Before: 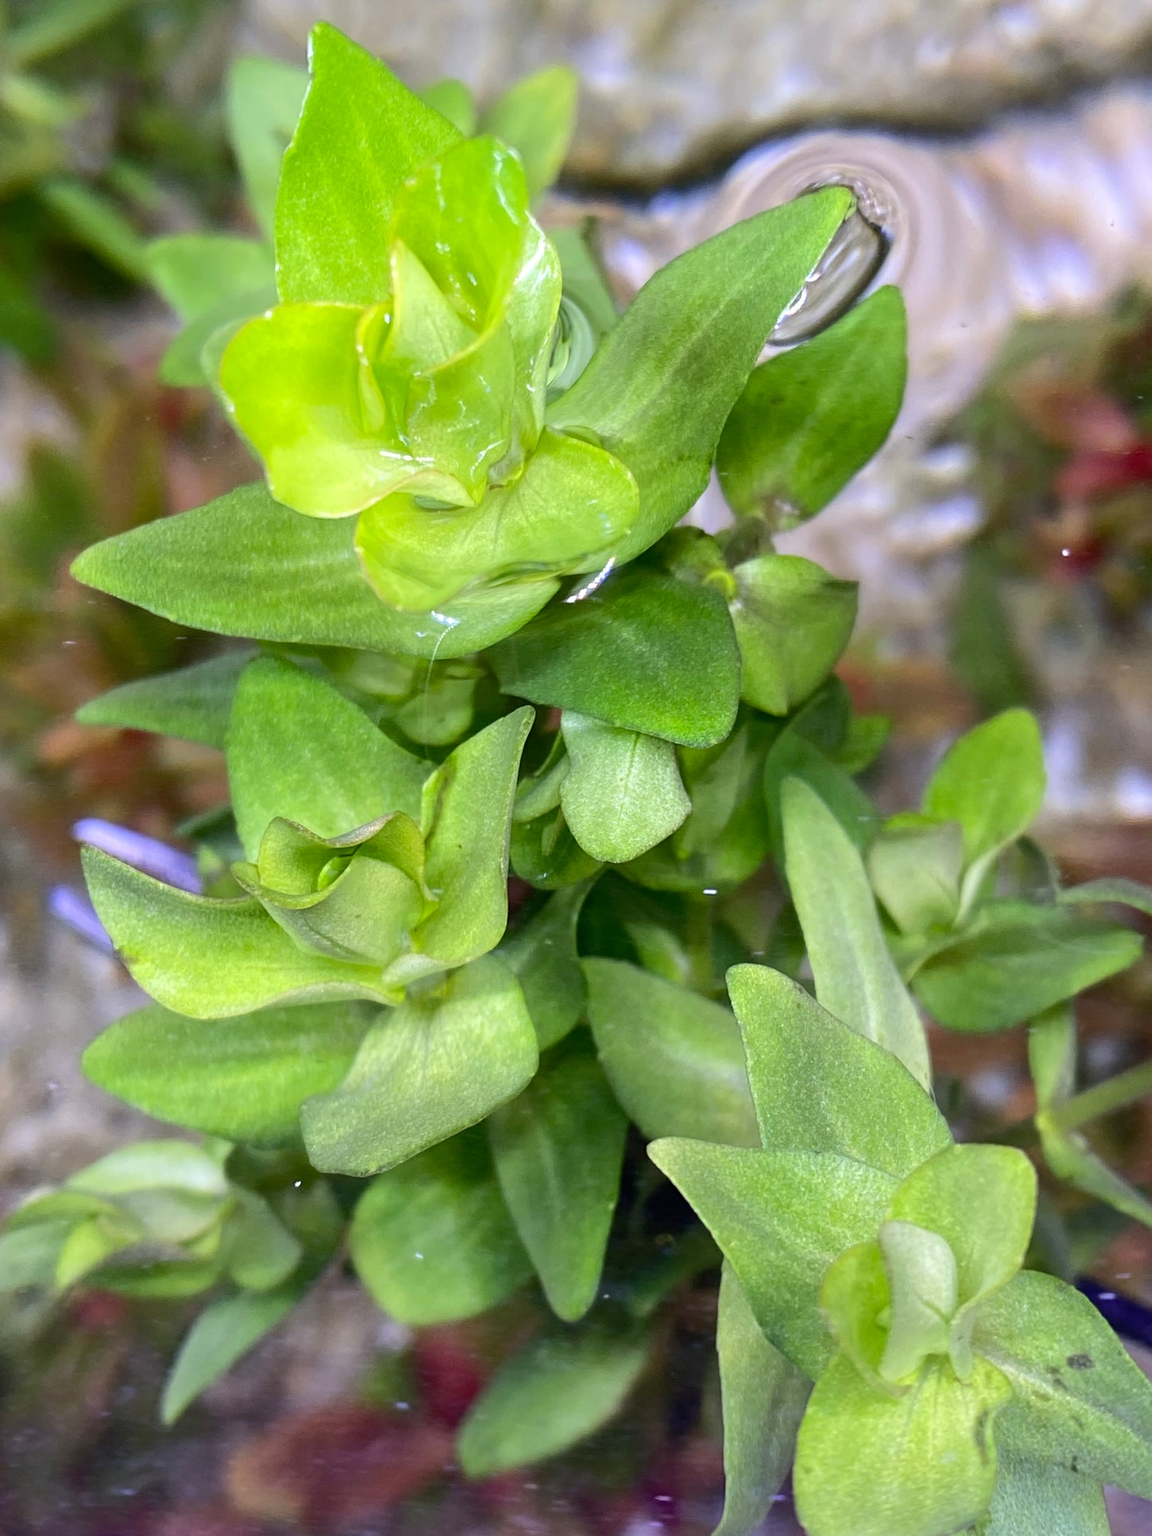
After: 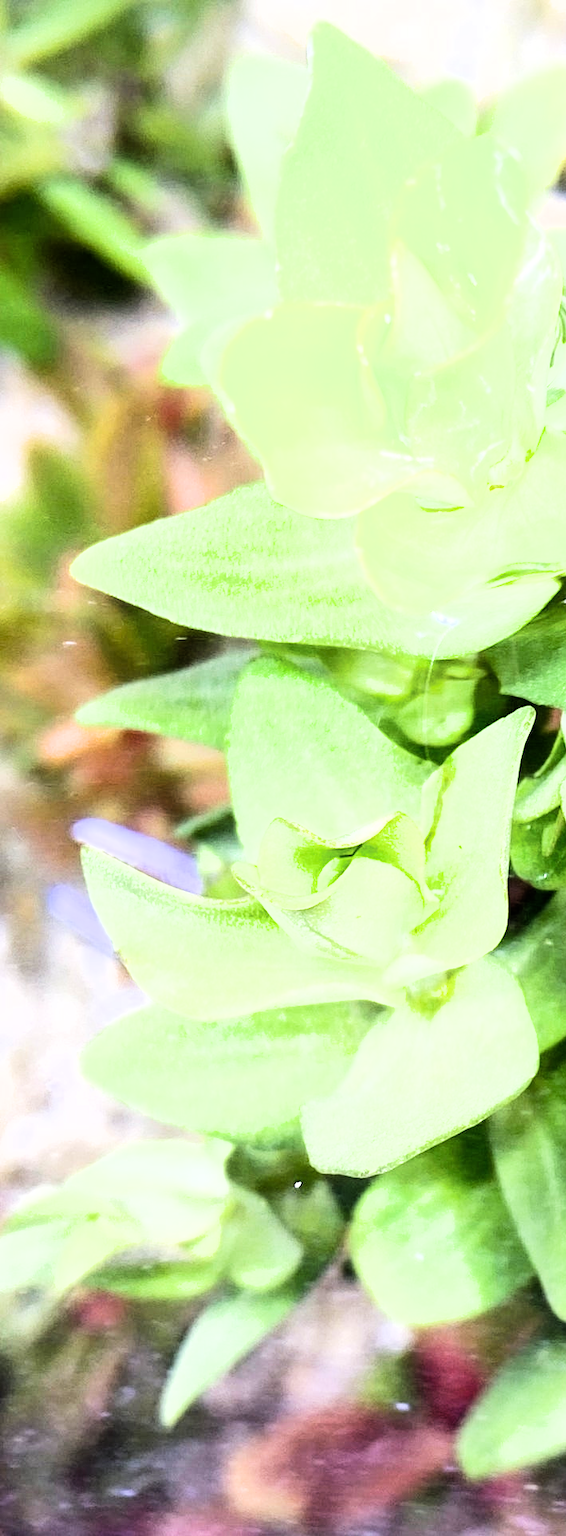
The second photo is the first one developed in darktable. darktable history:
exposure: black level correction 0, exposure 1.3 EV, compensate exposure bias true, compensate highlight preservation false
crop and rotate: left 0%, top 0%, right 50.845%
tone equalizer: -8 EV -0.75 EV, -7 EV -0.7 EV, -6 EV -0.6 EV, -5 EV -0.4 EV, -3 EV 0.4 EV, -2 EV 0.6 EV, -1 EV 0.7 EV, +0 EV 0.75 EV, edges refinement/feathering 500, mask exposure compensation -1.57 EV, preserve details no
filmic rgb: black relative exposure -16 EV, white relative exposure 6.29 EV, hardness 5.1, contrast 1.35
